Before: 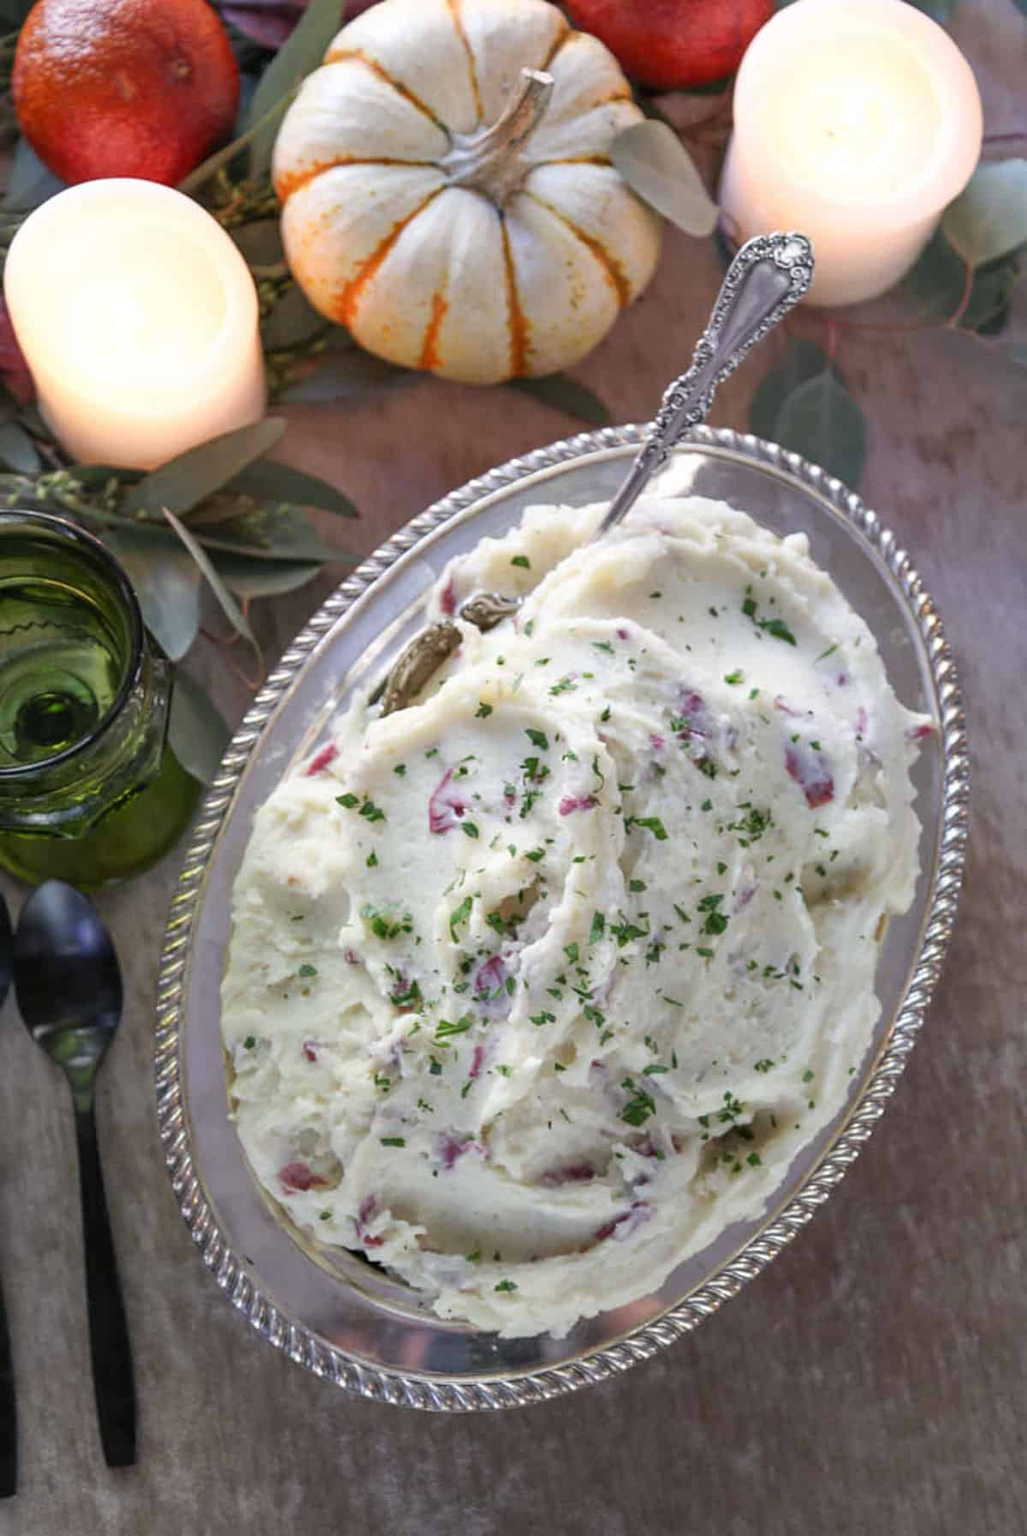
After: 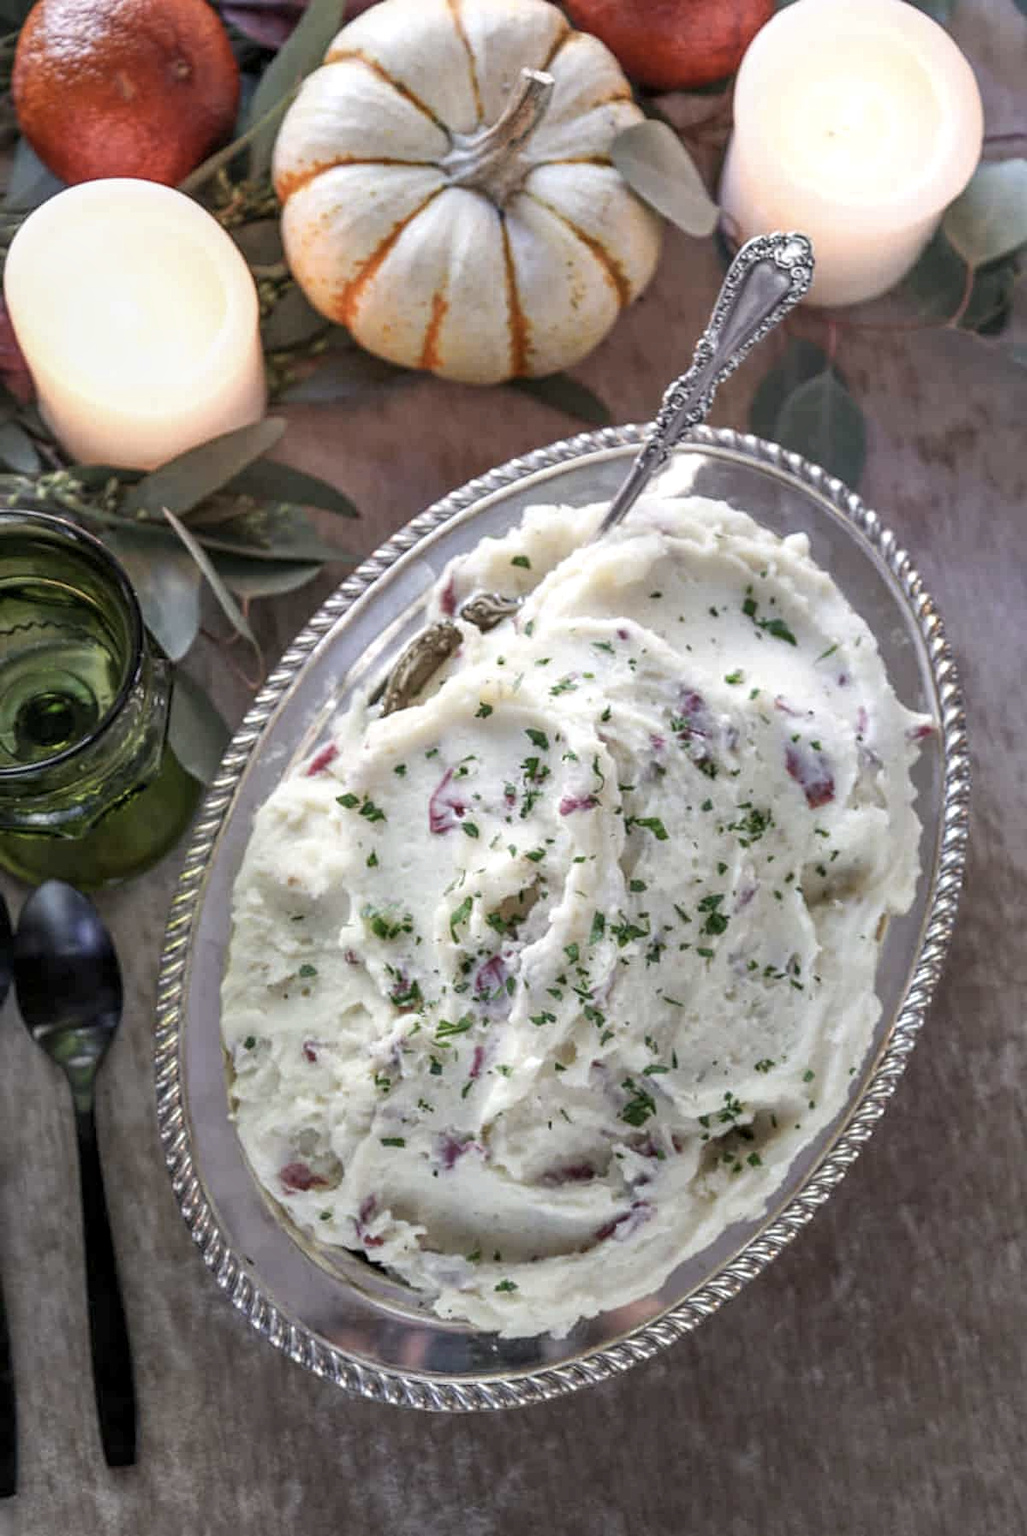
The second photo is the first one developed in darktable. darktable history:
local contrast: on, module defaults
contrast brightness saturation: contrast 0.055, brightness -0.009, saturation -0.247
